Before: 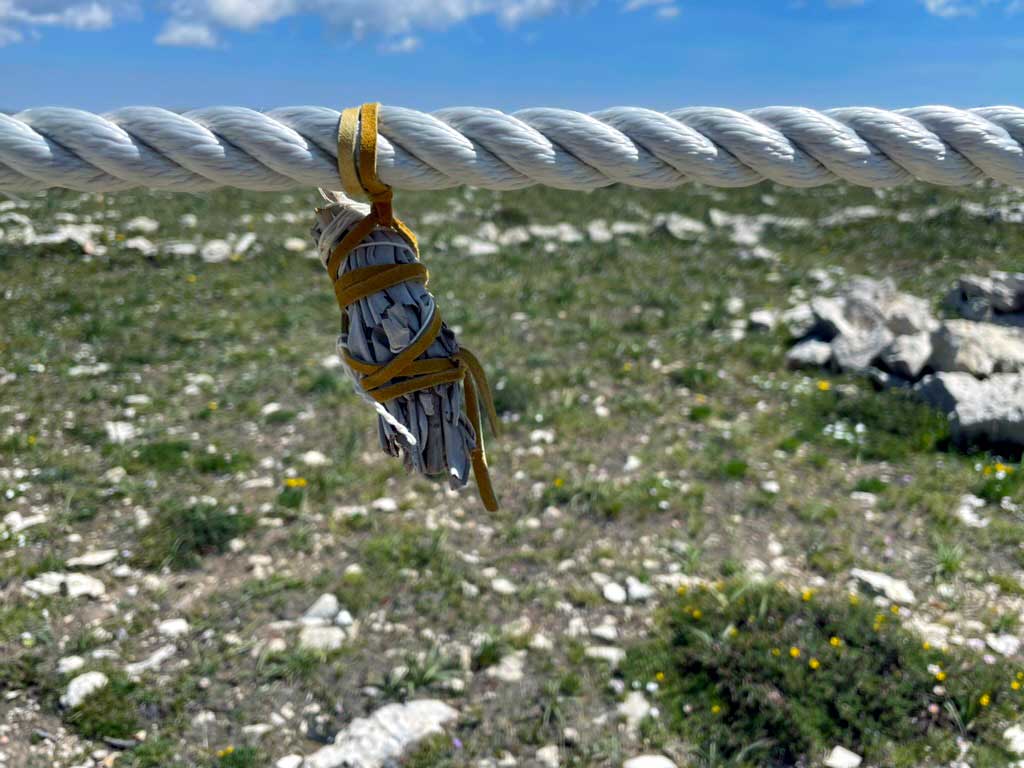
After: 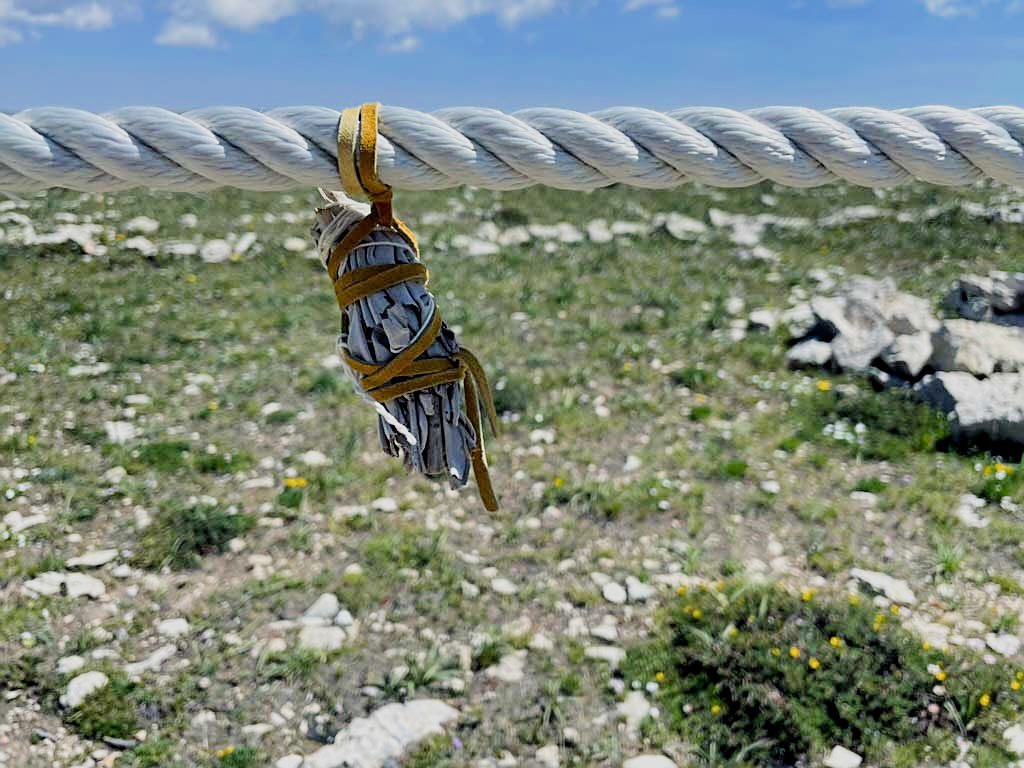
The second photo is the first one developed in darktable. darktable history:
exposure: exposure 0.6 EV, compensate highlight preservation false
sharpen: on, module defaults
filmic rgb: black relative exposure -6.98 EV, white relative exposure 5.63 EV, hardness 2.86
grain: coarseness 0.81 ISO, strength 1.34%, mid-tones bias 0%
